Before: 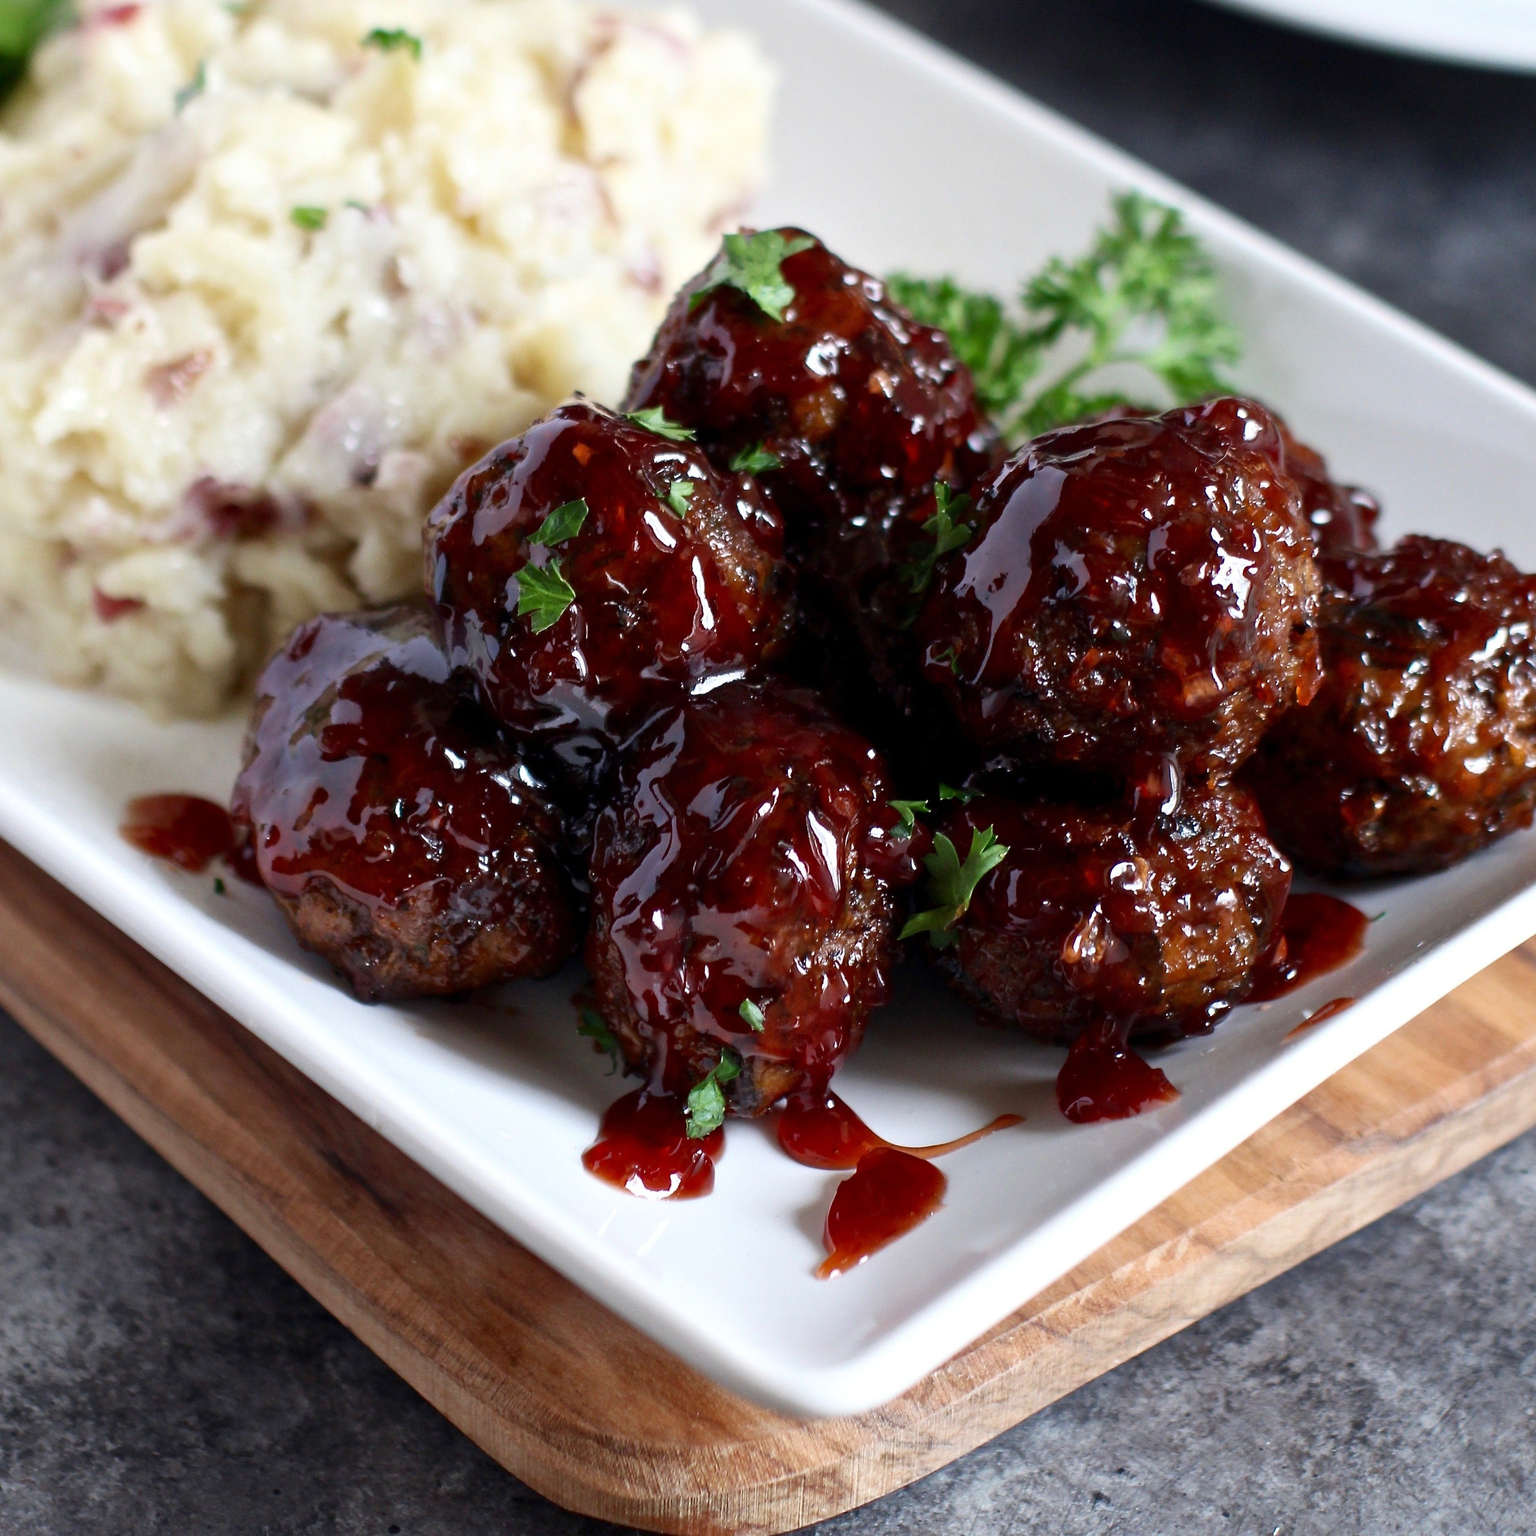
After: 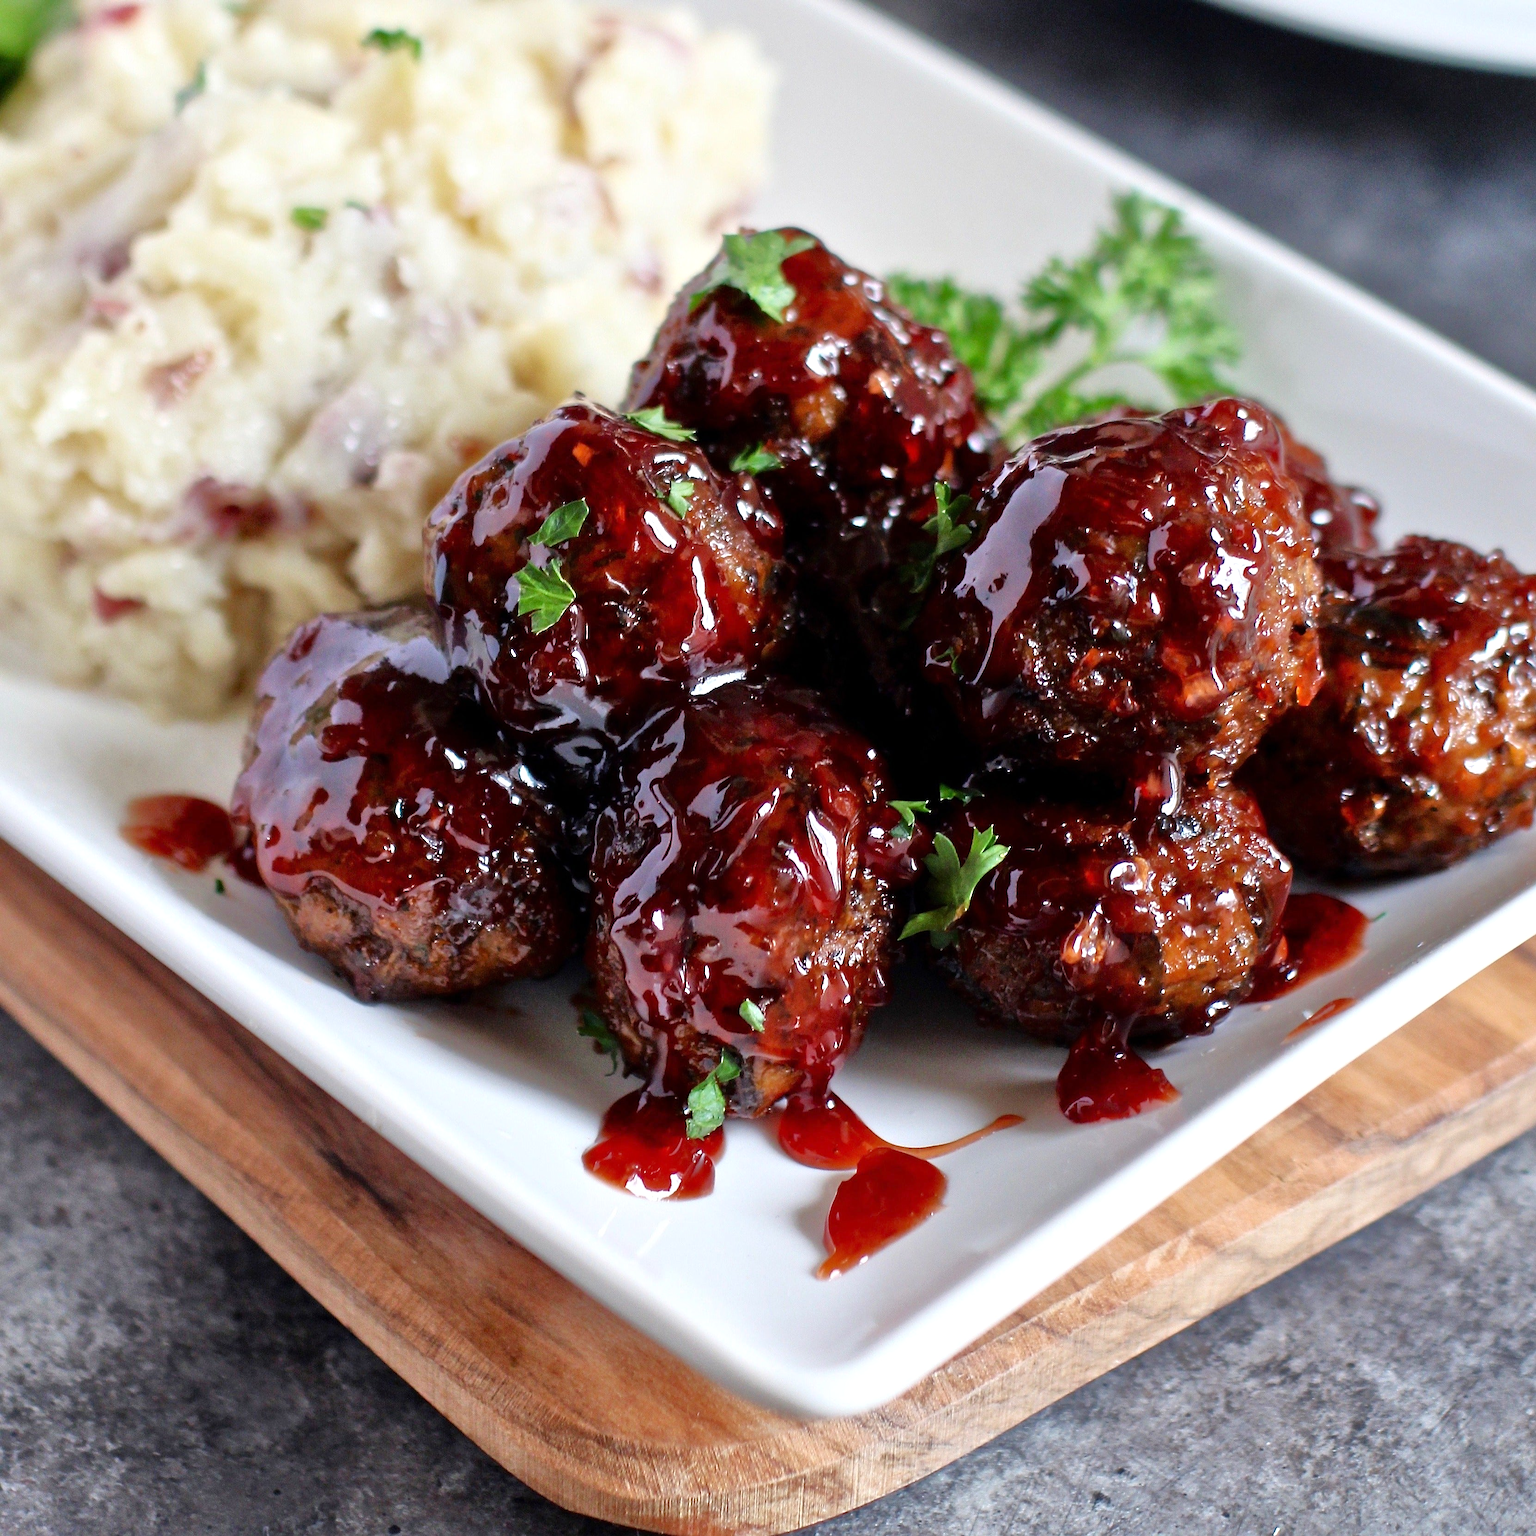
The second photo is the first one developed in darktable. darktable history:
sharpen: amount 0.2
tone equalizer: -7 EV 0.15 EV, -6 EV 0.6 EV, -5 EV 1.15 EV, -4 EV 1.33 EV, -3 EV 1.15 EV, -2 EV 0.6 EV, -1 EV 0.15 EV, mask exposure compensation -0.5 EV
